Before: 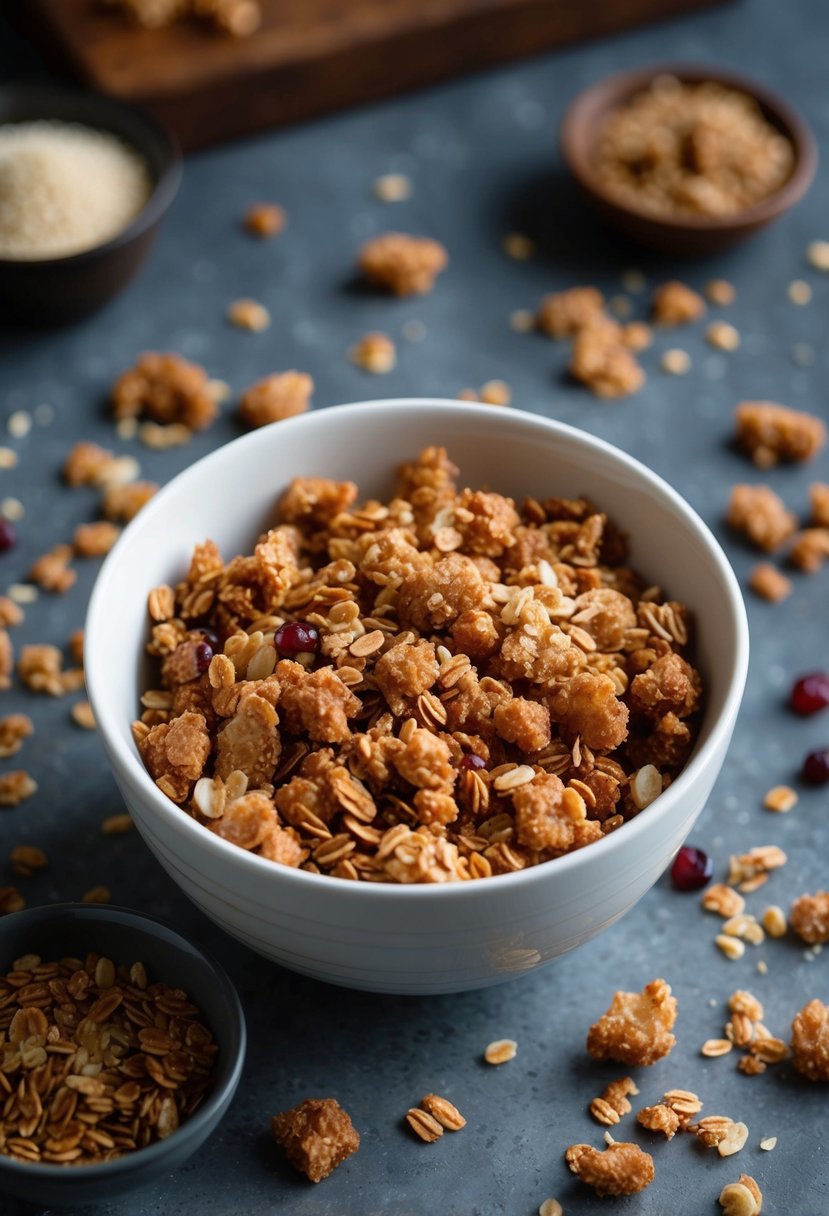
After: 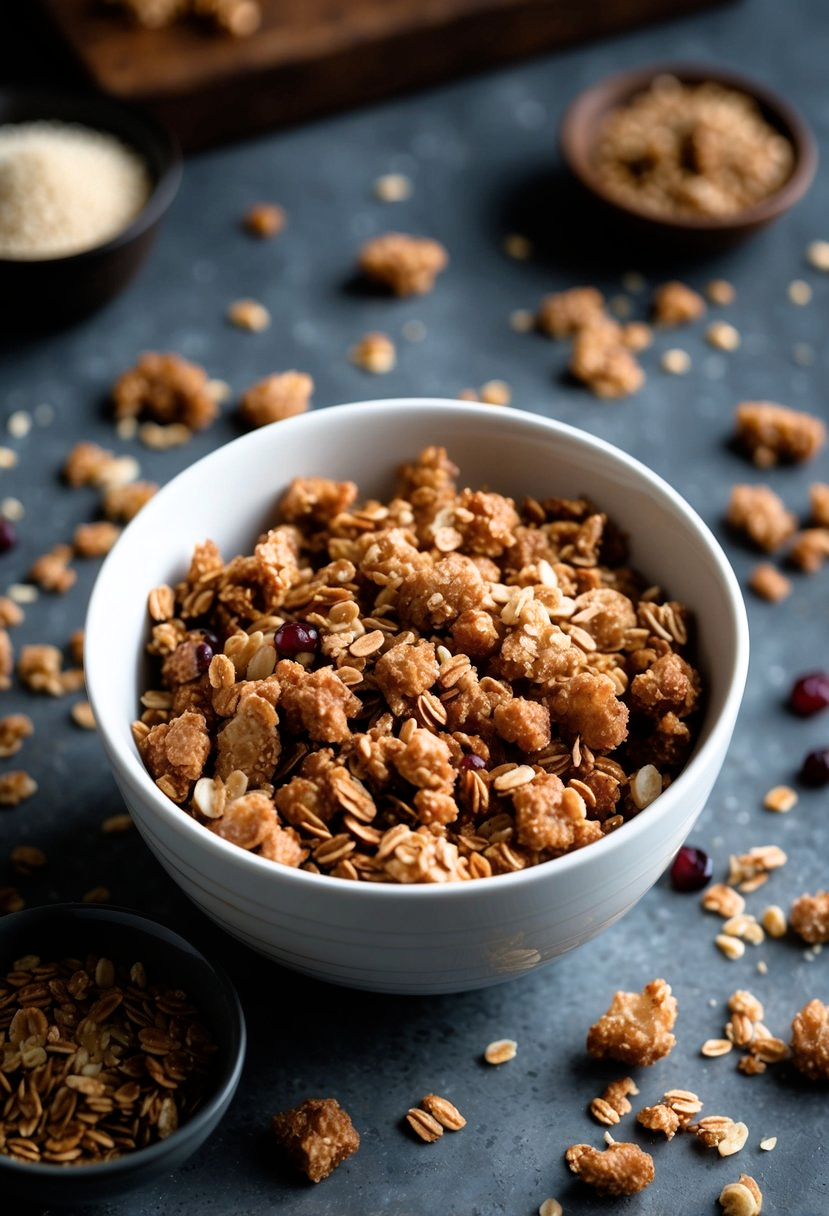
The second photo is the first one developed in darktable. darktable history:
filmic rgb: black relative exposure -8.02 EV, white relative exposure 2.35 EV, hardness 6.57, iterations of high-quality reconstruction 0
